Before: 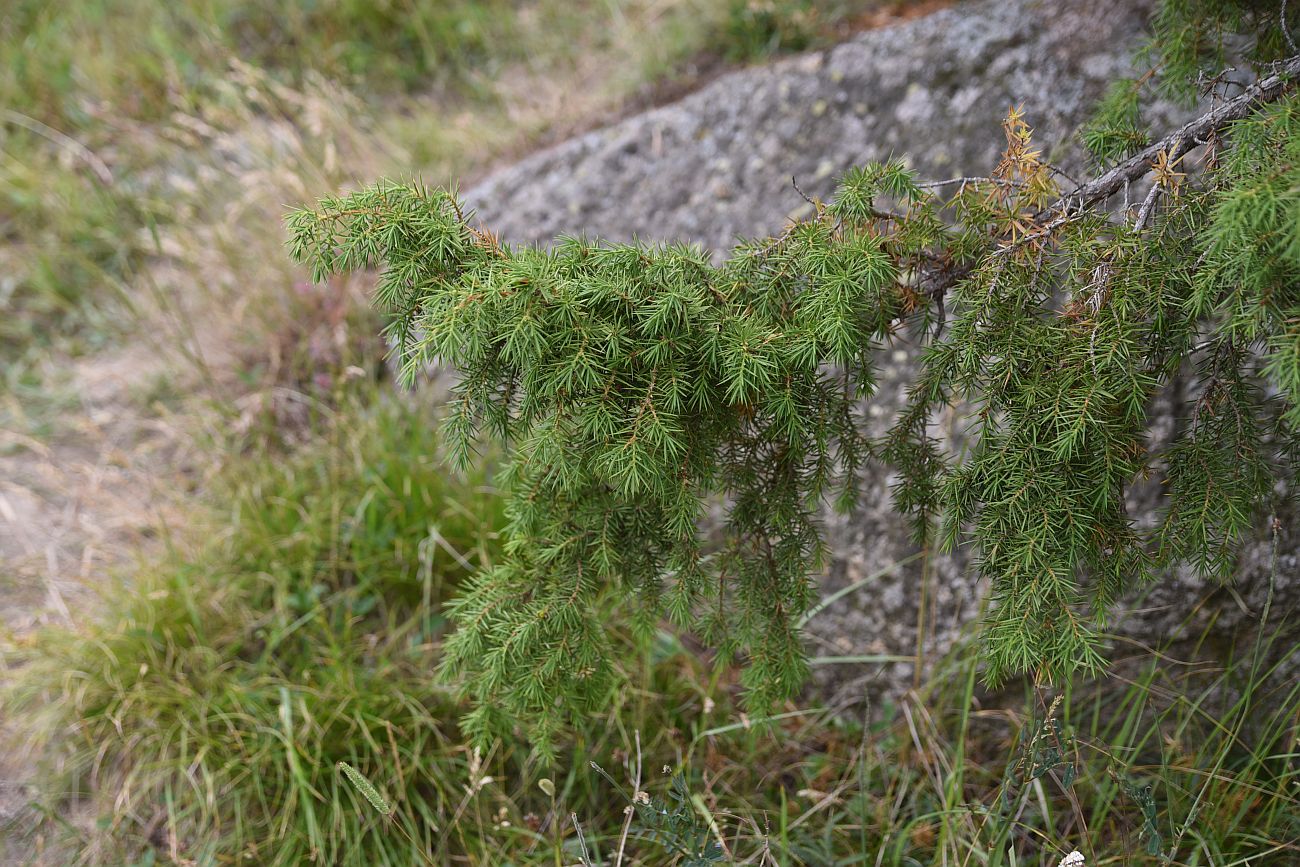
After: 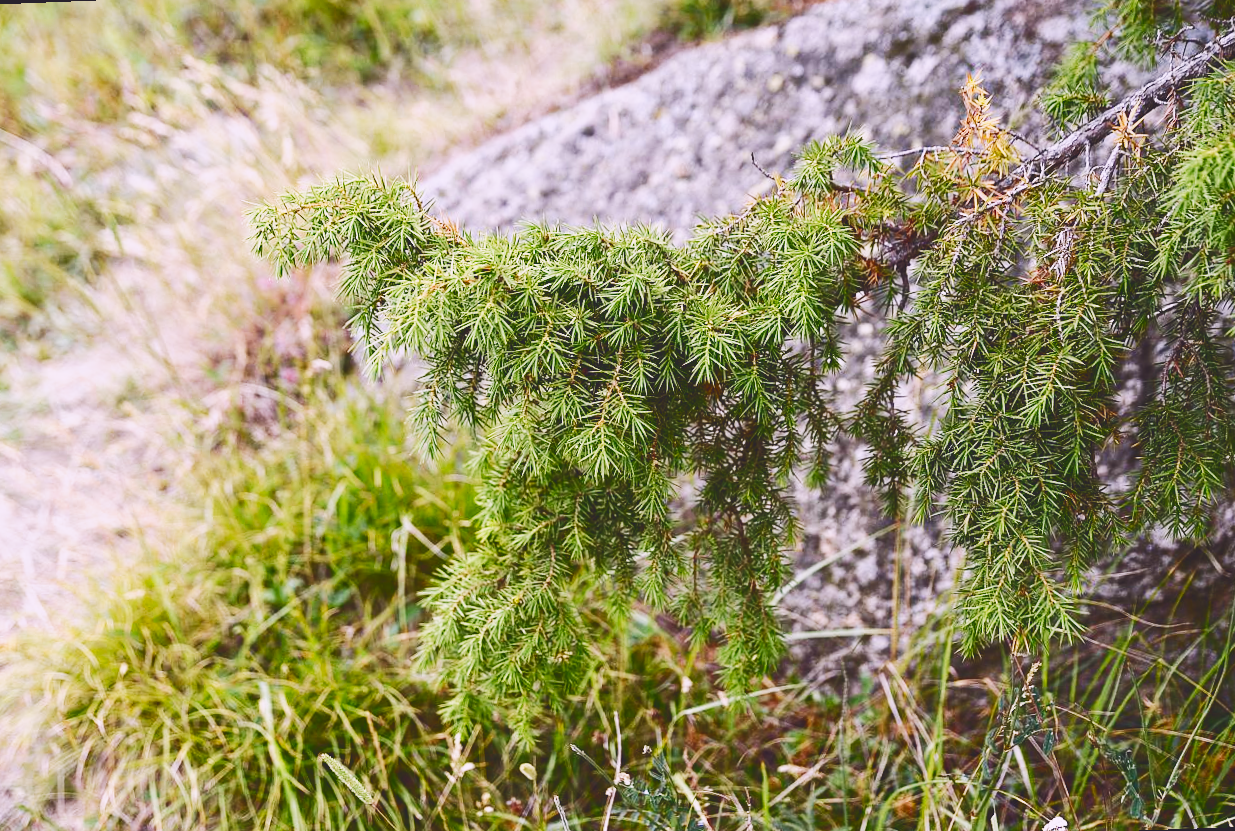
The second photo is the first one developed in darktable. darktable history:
rotate and perspective: rotation -2.12°, lens shift (vertical) 0.009, lens shift (horizontal) -0.008, automatic cropping original format, crop left 0.036, crop right 0.964, crop top 0.05, crop bottom 0.959
contrast equalizer: y [[0.5 ×6], [0.5 ×6], [0.5, 0.5, 0.501, 0.545, 0.707, 0.863], [0 ×6], [0 ×6]]
base curve: curves: ch0 [(0, 0) (0.007, 0.004) (0.027, 0.03) (0.046, 0.07) (0.207, 0.54) (0.442, 0.872) (0.673, 0.972) (1, 1)], preserve colors none
tone curve: curves: ch0 [(0, 0.142) (0.384, 0.314) (0.752, 0.711) (0.991, 0.95)]; ch1 [(0.006, 0.129) (0.346, 0.384) (1, 1)]; ch2 [(0.003, 0.057) (0.261, 0.248) (1, 1)], color space Lab, independent channels
